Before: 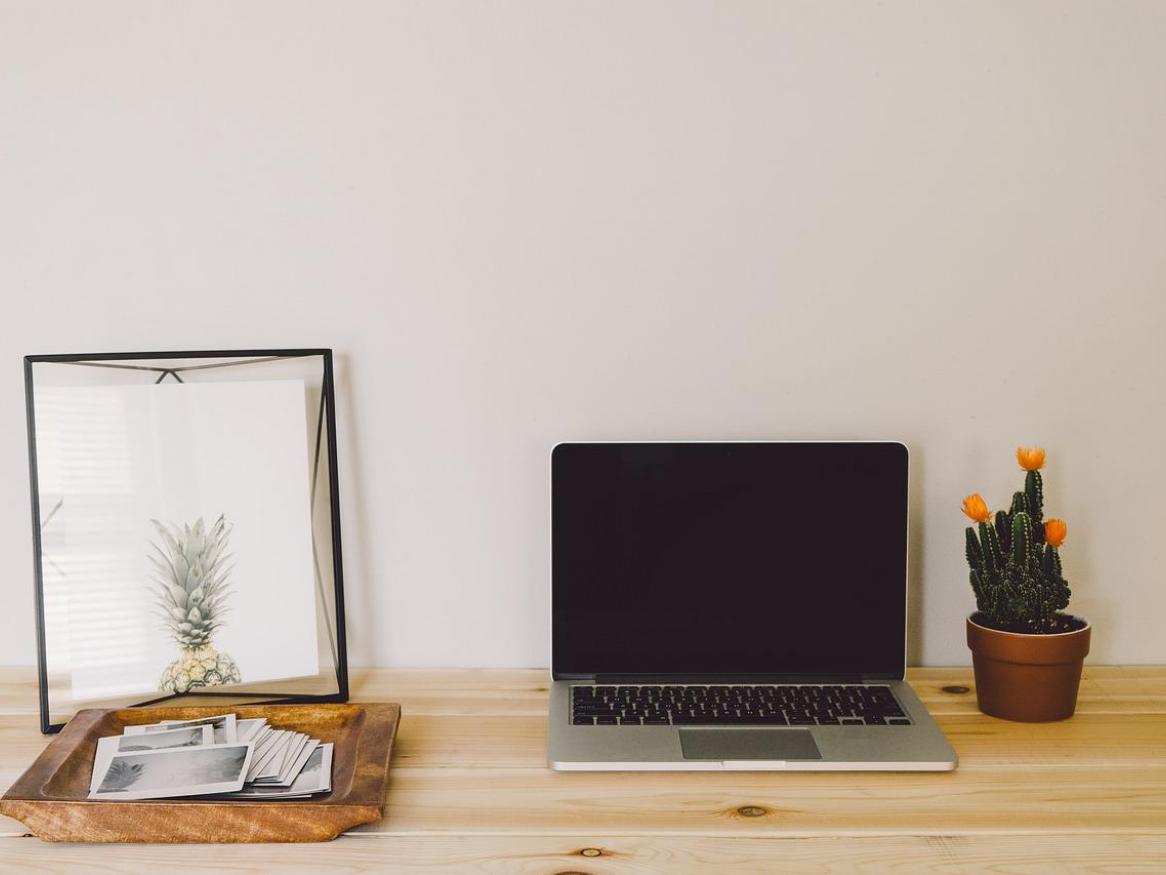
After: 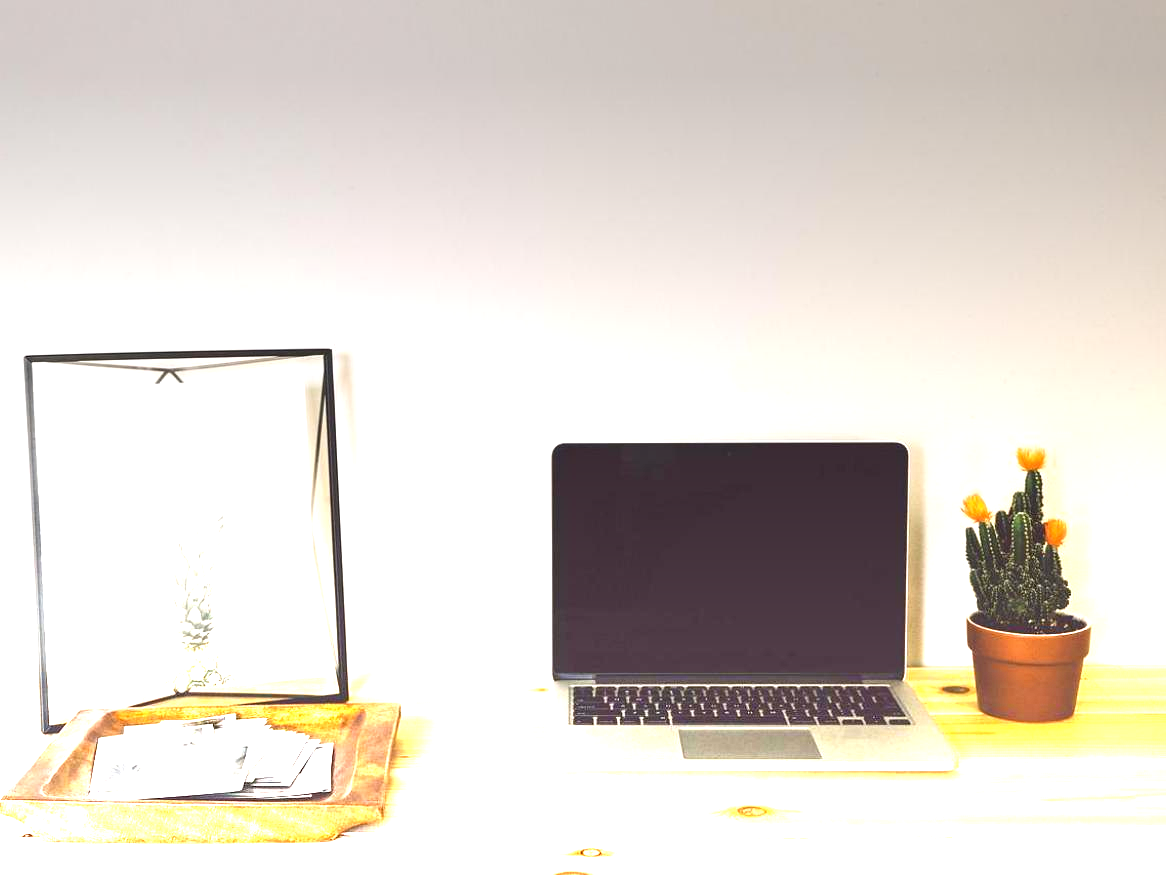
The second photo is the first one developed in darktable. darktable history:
graduated density: density -3.9 EV
exposure: exposure -0.116 EV, compensate exposure bias true, compensate highlight preservation false
